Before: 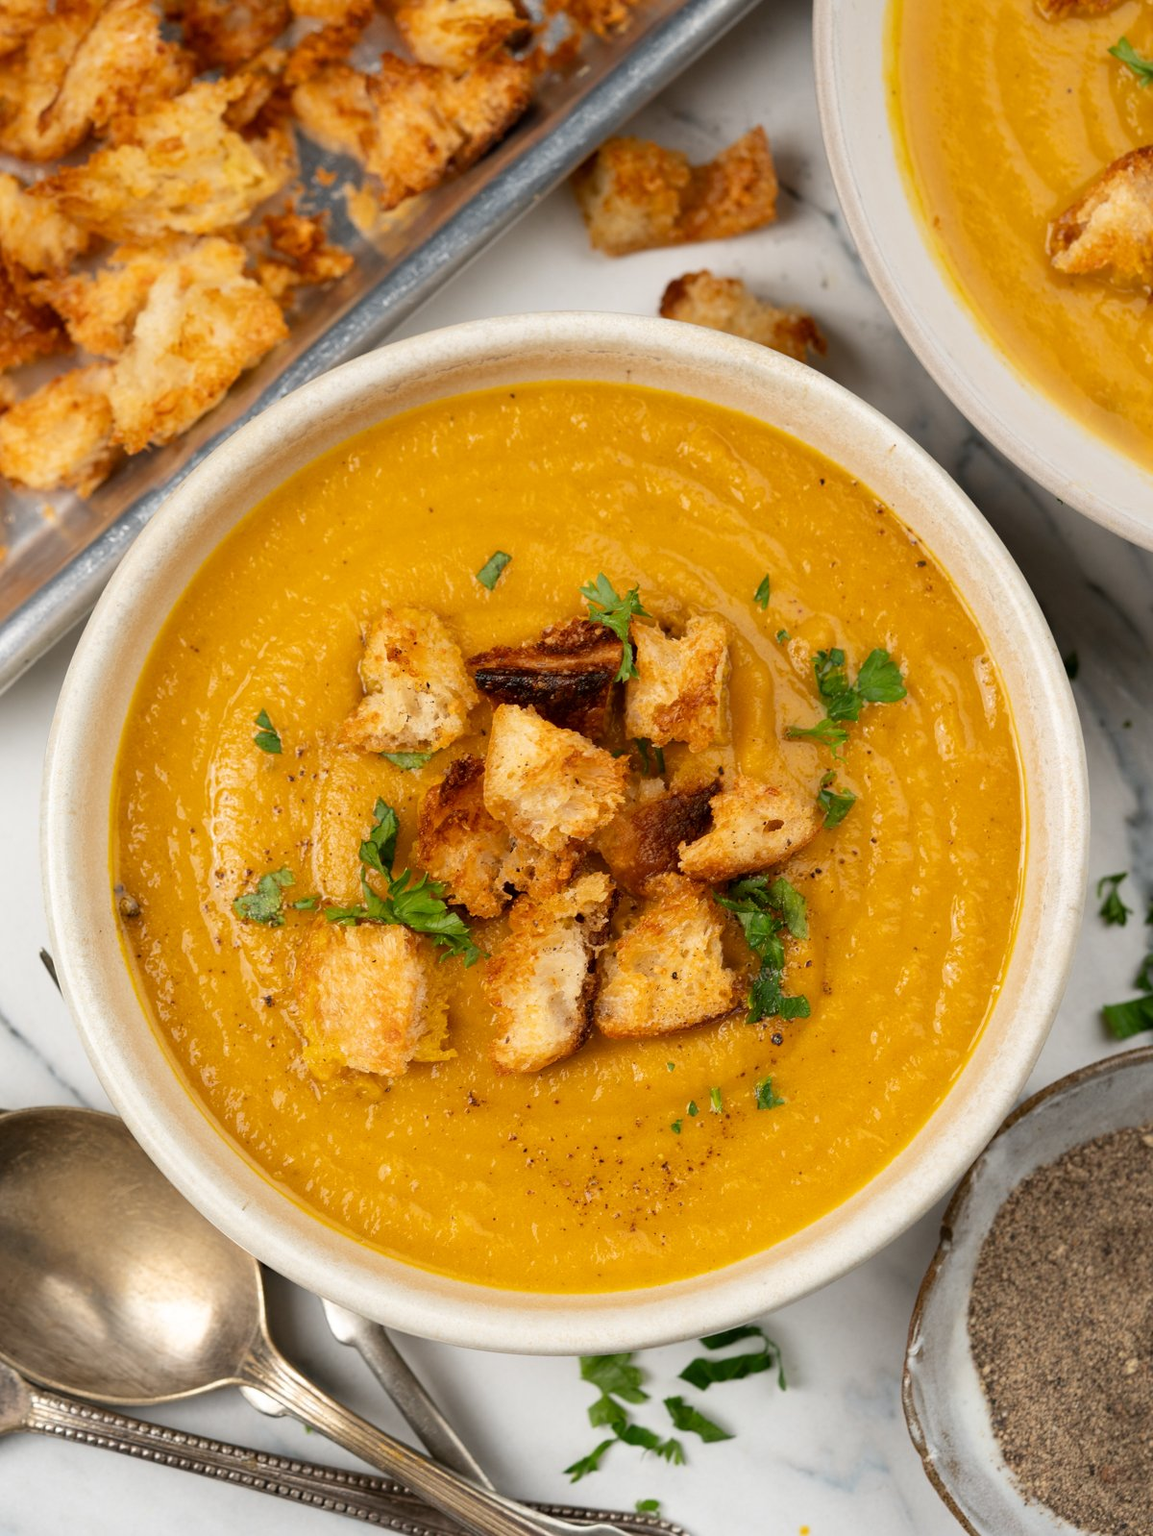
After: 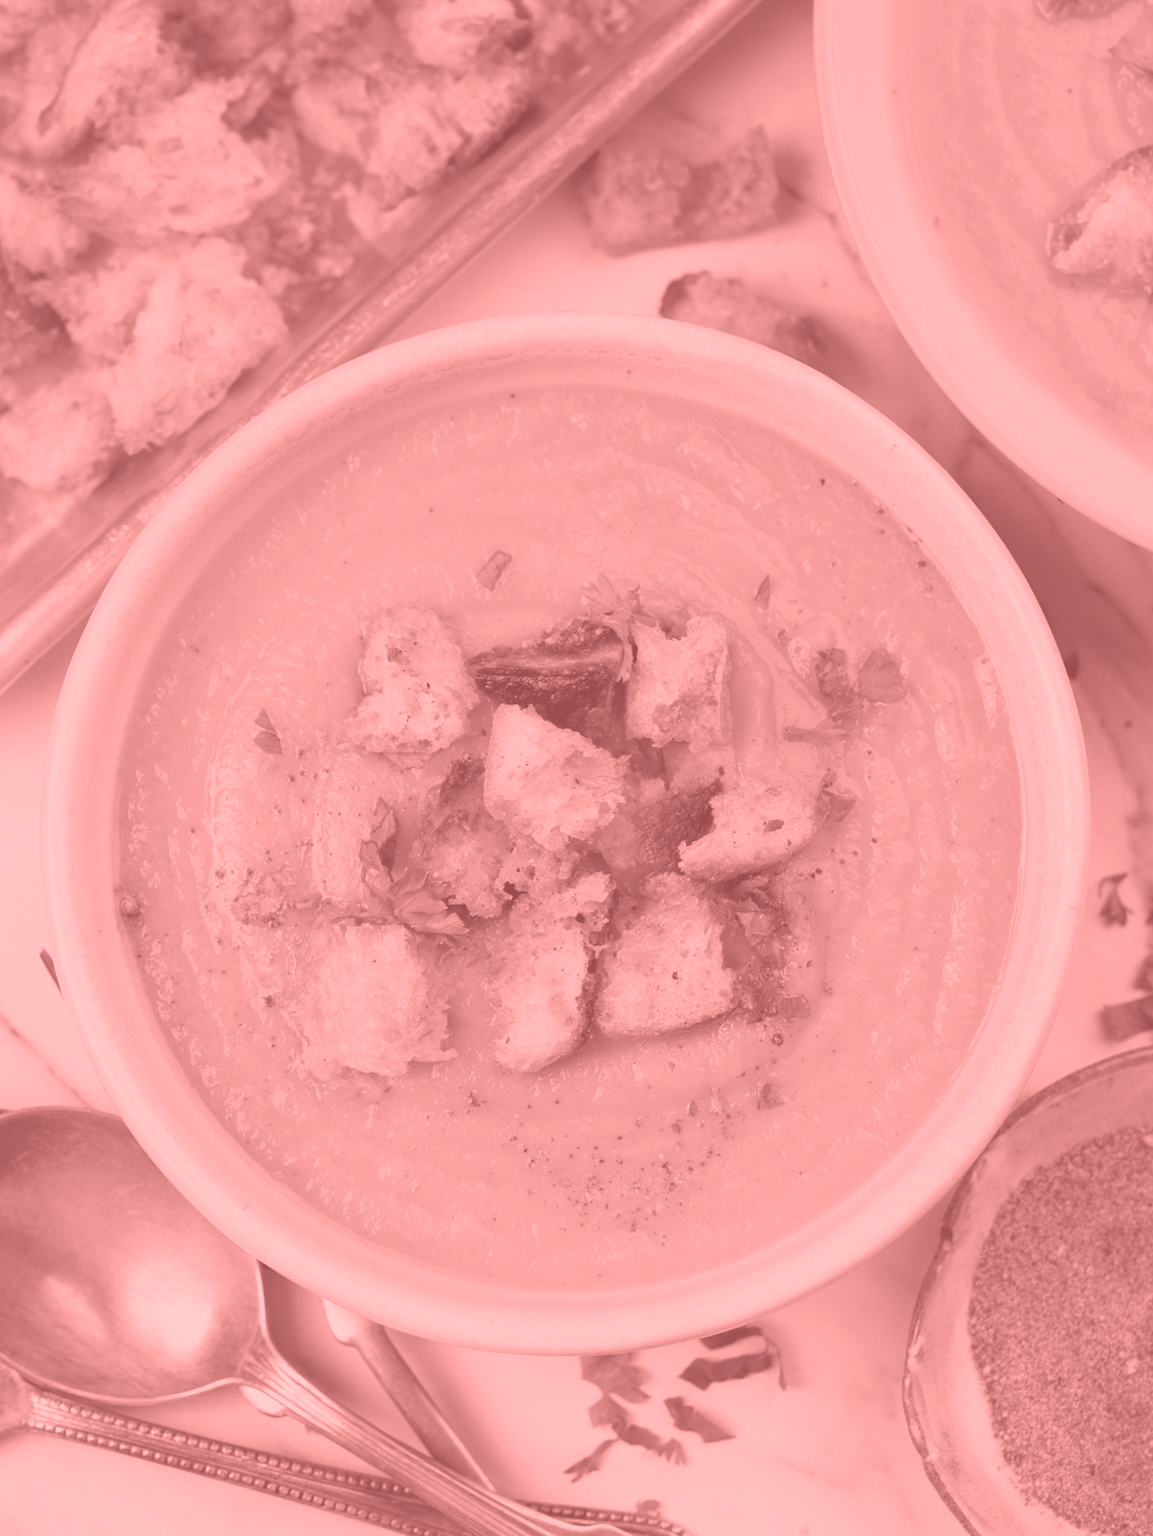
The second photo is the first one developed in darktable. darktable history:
white balance: red 0.925, blue 1.046
colorize: saturation 51%, source mix 50.67%, lightness 50.67%
